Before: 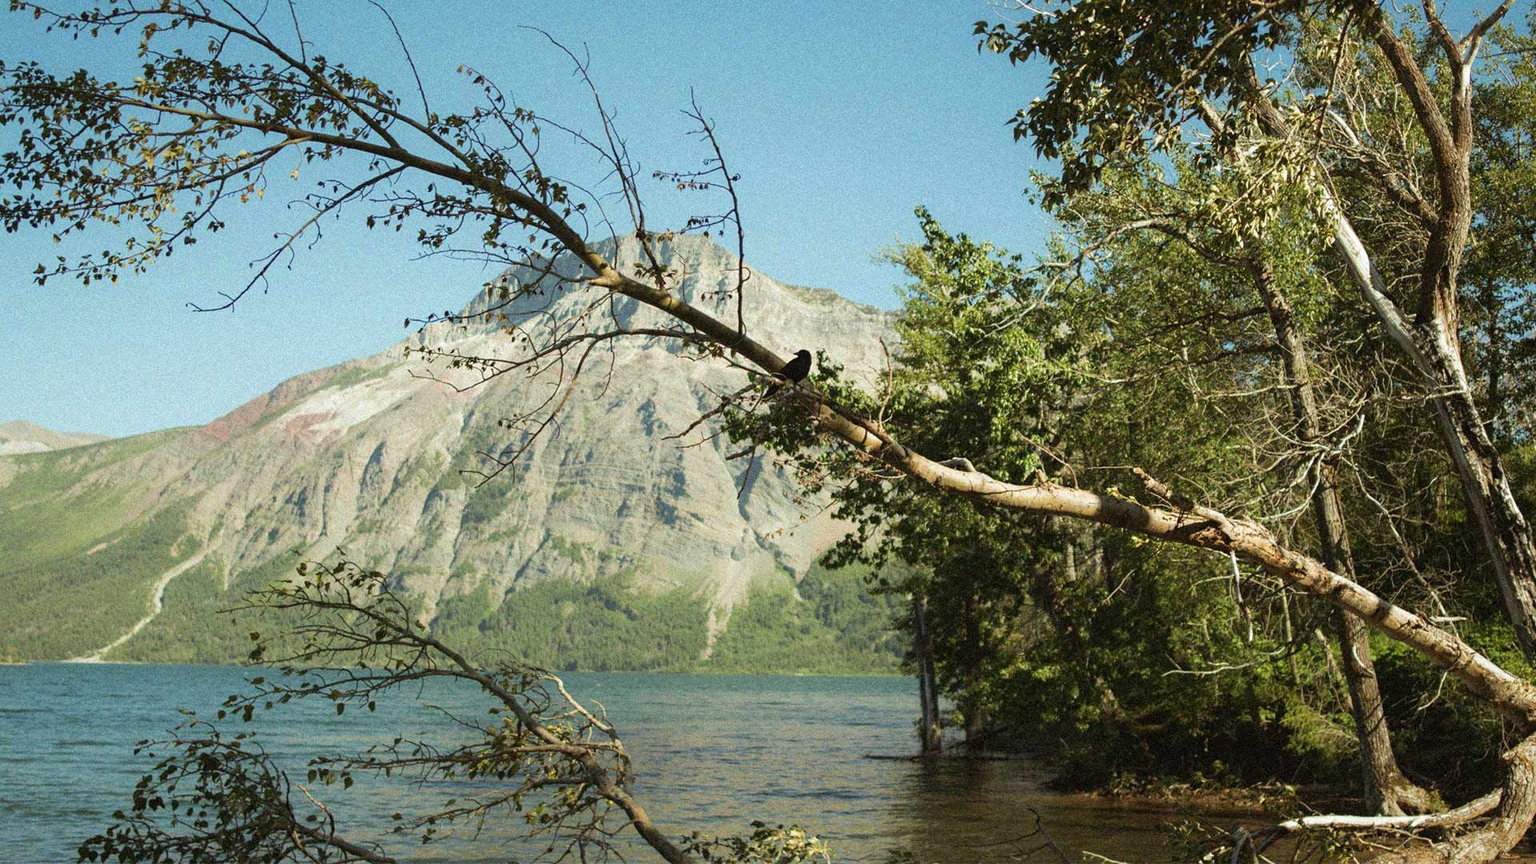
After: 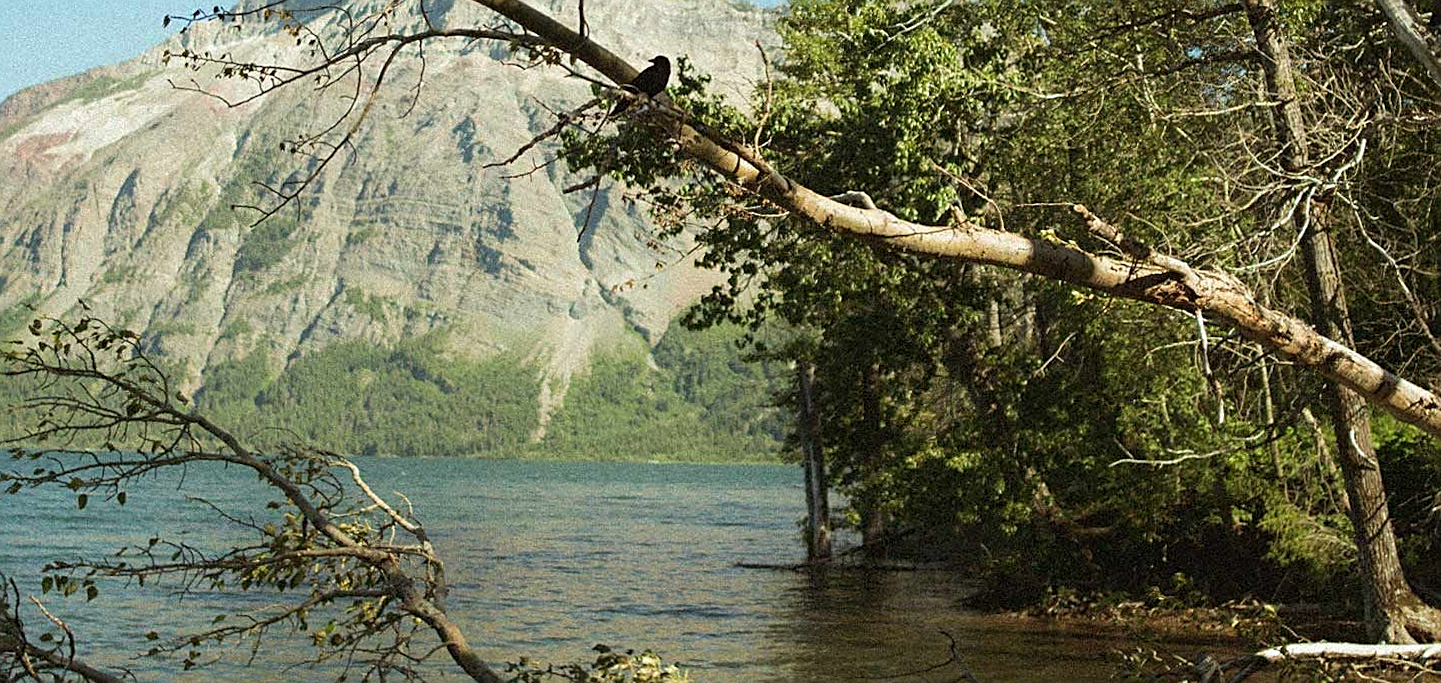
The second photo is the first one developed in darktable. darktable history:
crop and rotate: left 17.299%, top 35.115%, right 7.015%, bottom 1.024%
sharpen: amount 0.55
rotate and perspective: rotation 0.192°, lens shift (horizontal) -0.015, crop left 0.005, crop right 0.996, crop top 0.006, crop bottom 0.99
